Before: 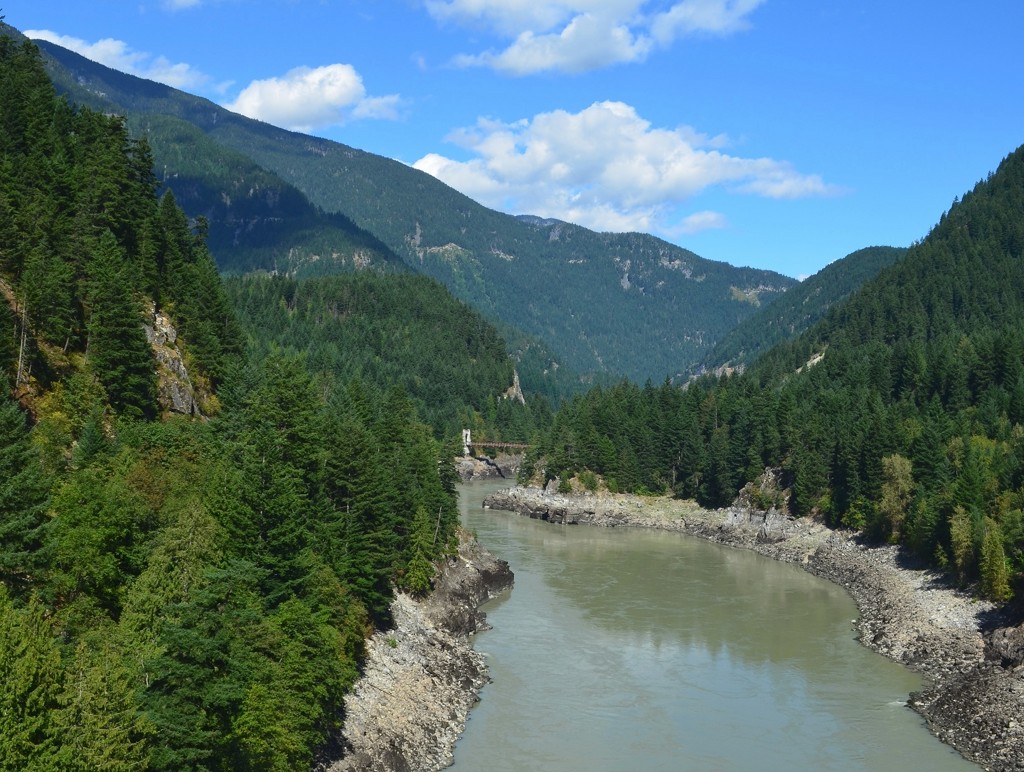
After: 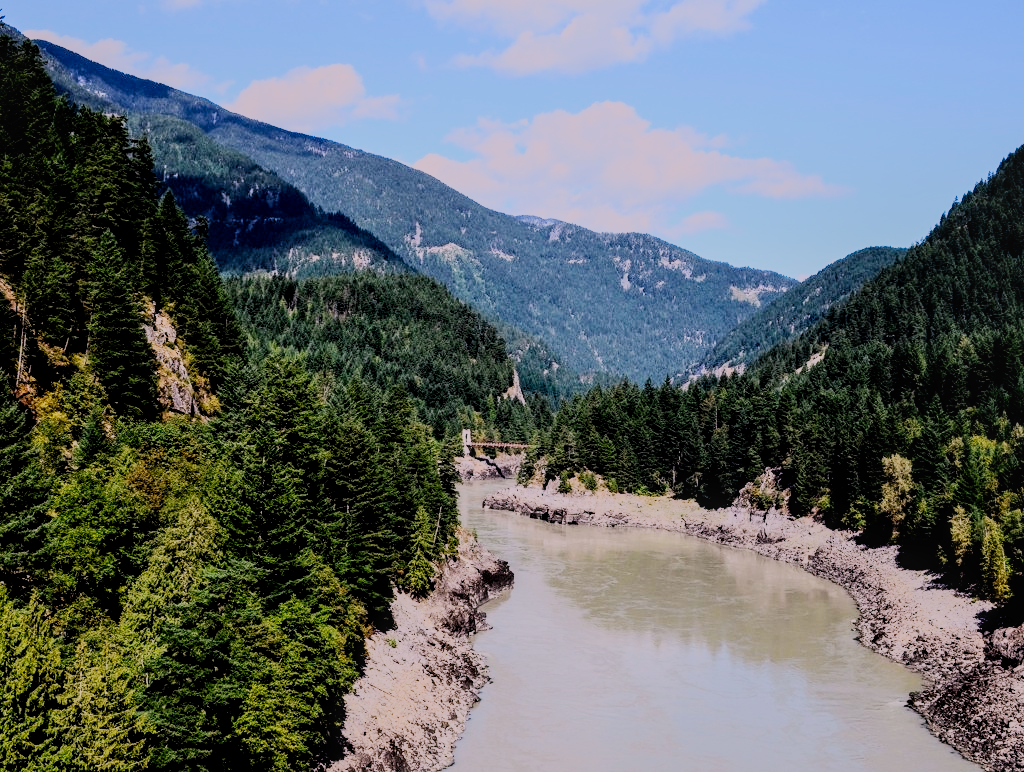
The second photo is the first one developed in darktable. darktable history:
white balance: red 1.188, blue 1.11
filmic rgb: middle gray luminance 29%, black relative exposure -10.3 EV, white relative exposure 5.5 EV, threshold 6 EV, target black luminance 0%, hardness 3.95, latitude 2.04%, contrast 1.132, highlights saturation mix 5%, shadows ↔ highlights balance 15.11%, preserve chrominance no, color science v3 (2019), use custom middle-gray values true, iterations of high-quality reconstruction 0, enable highlight reconstruction true
local contrast: on, module defaults
rgb curve: curves: ch0 [(0, 0) (0.21, 0.15) (0.24, 0.21) (0.5, 0.75) (0.75, 0.96) (0.89, 0.99) (1, 1)]; ch1 [(0, 0.02) (0.21, 0.13) (0.25, 0.2) (0.5, 0.67) (0.75, 0.9) (0.89, 0.97) (1, 1)]; ch2 [(0, 0.02) (0.21, 0.13) (0.25, 0.2) (0.5, 0.67) (0.75, 0.9) (0.89, 0.97) (1, 1)], compensate middle gray true
